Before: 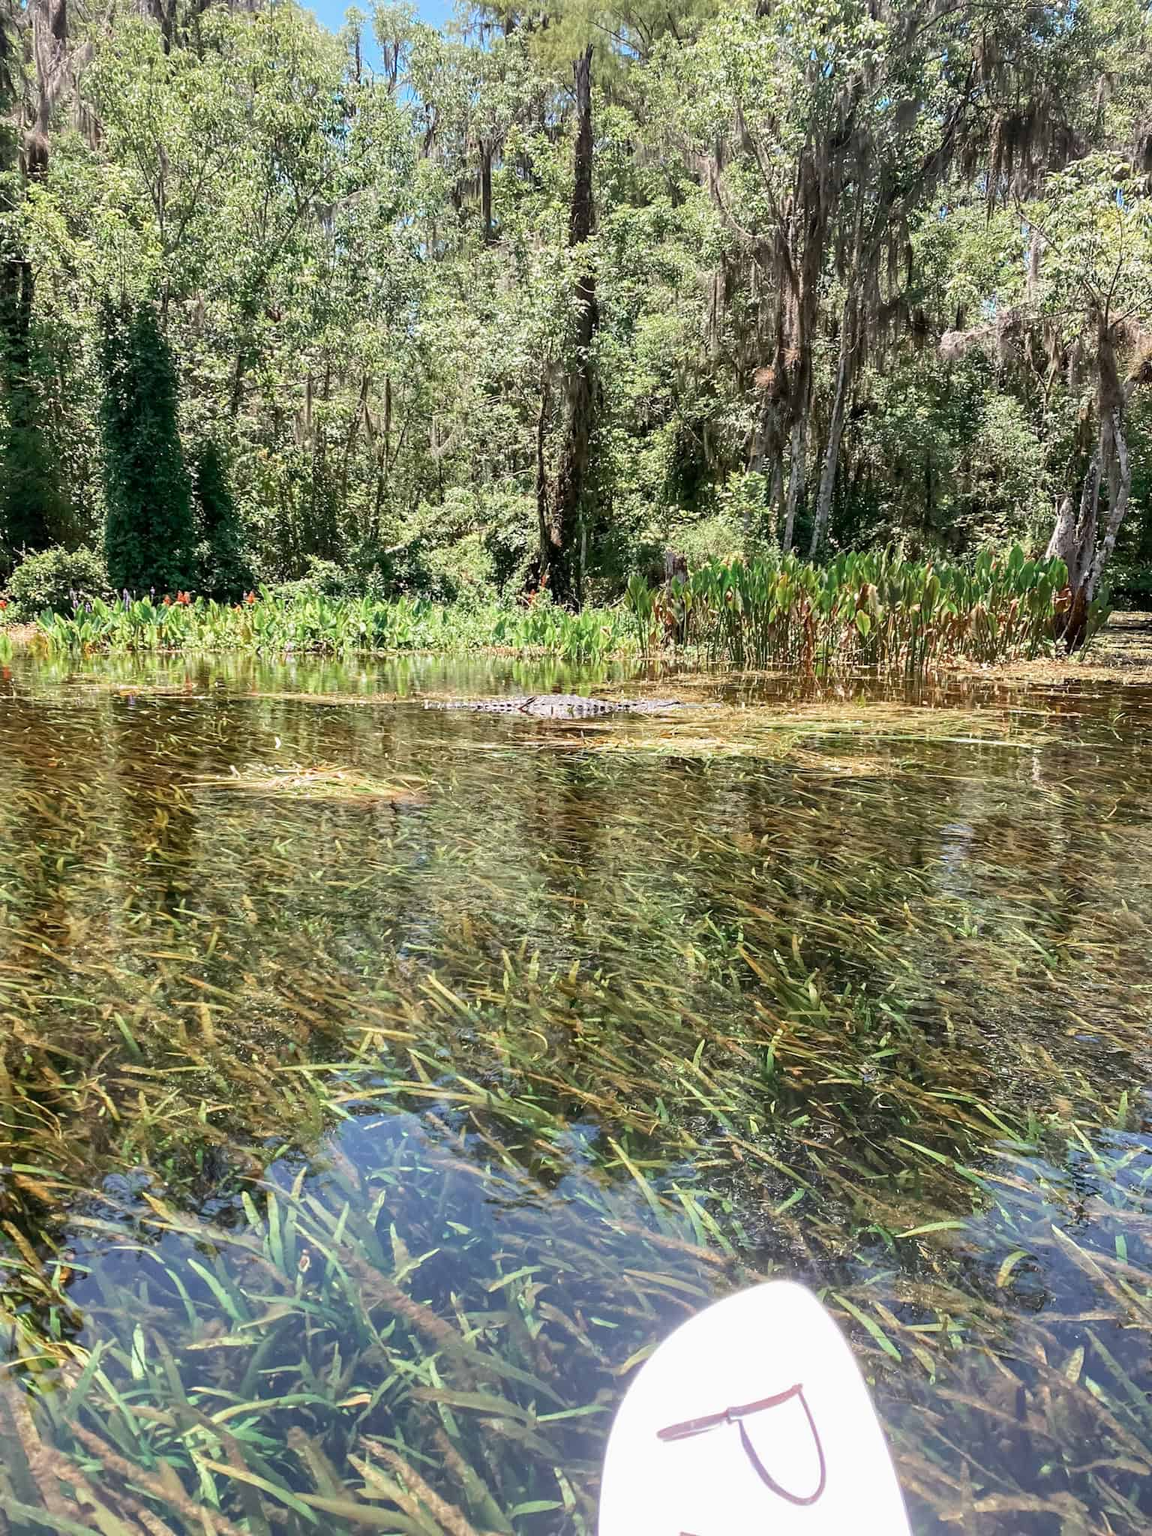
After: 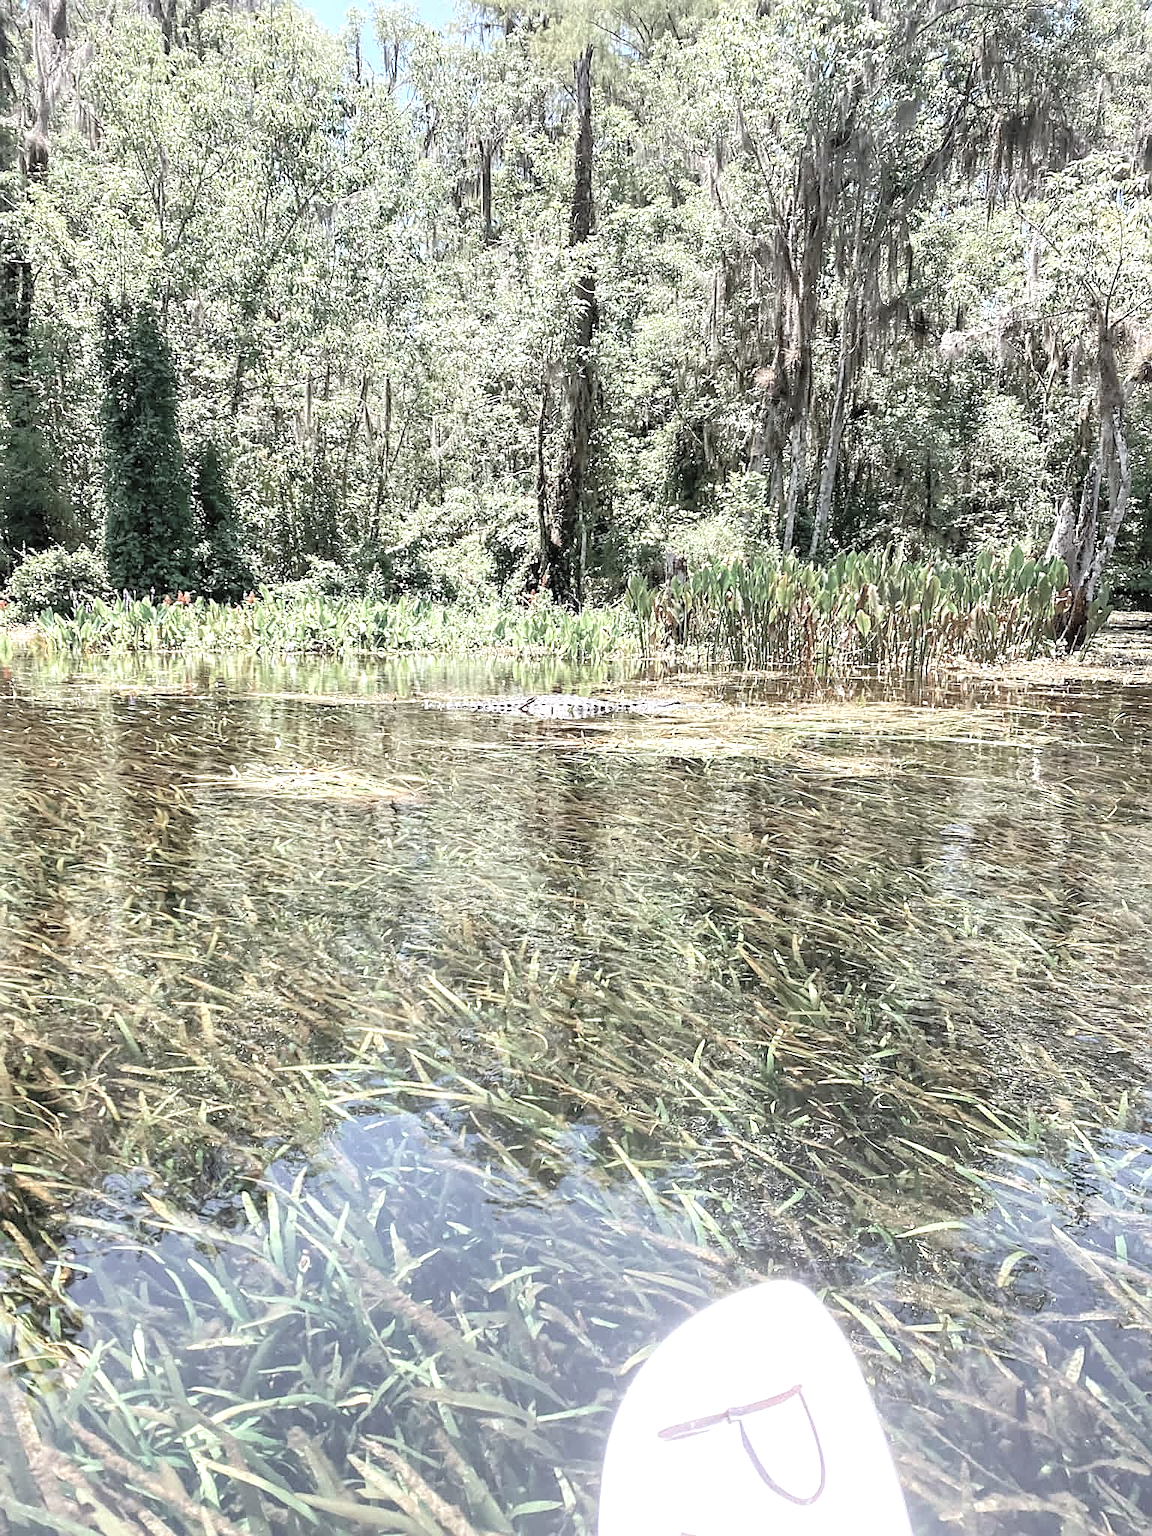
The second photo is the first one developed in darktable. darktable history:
white balance: red 0.974, blue 1.044
contrast brightness saturation: brightness 0.18, saturation -0.5
sharpen: on, module defaults
exposure: exposure 0.64 EV, compensate highlight preservation false
